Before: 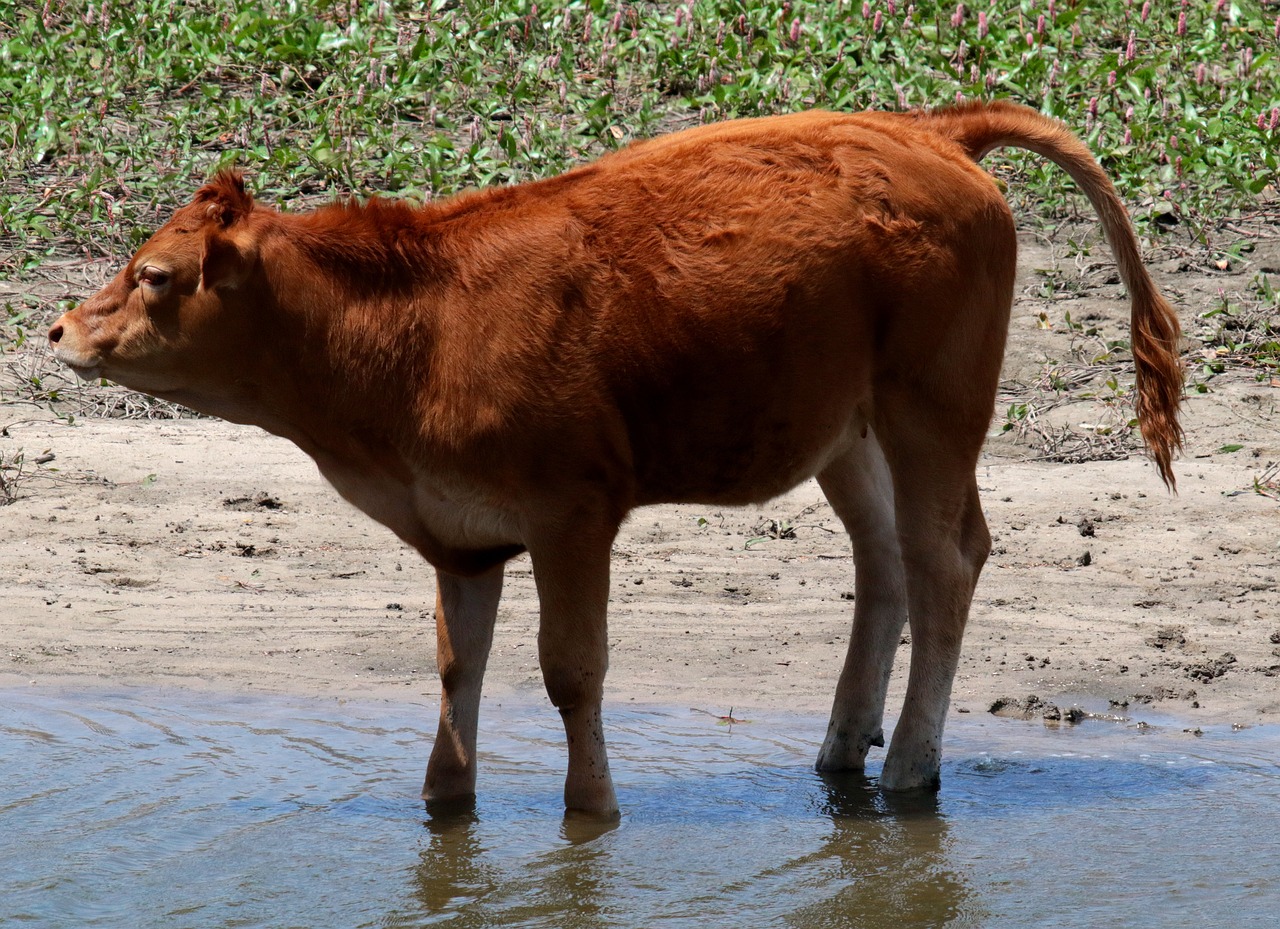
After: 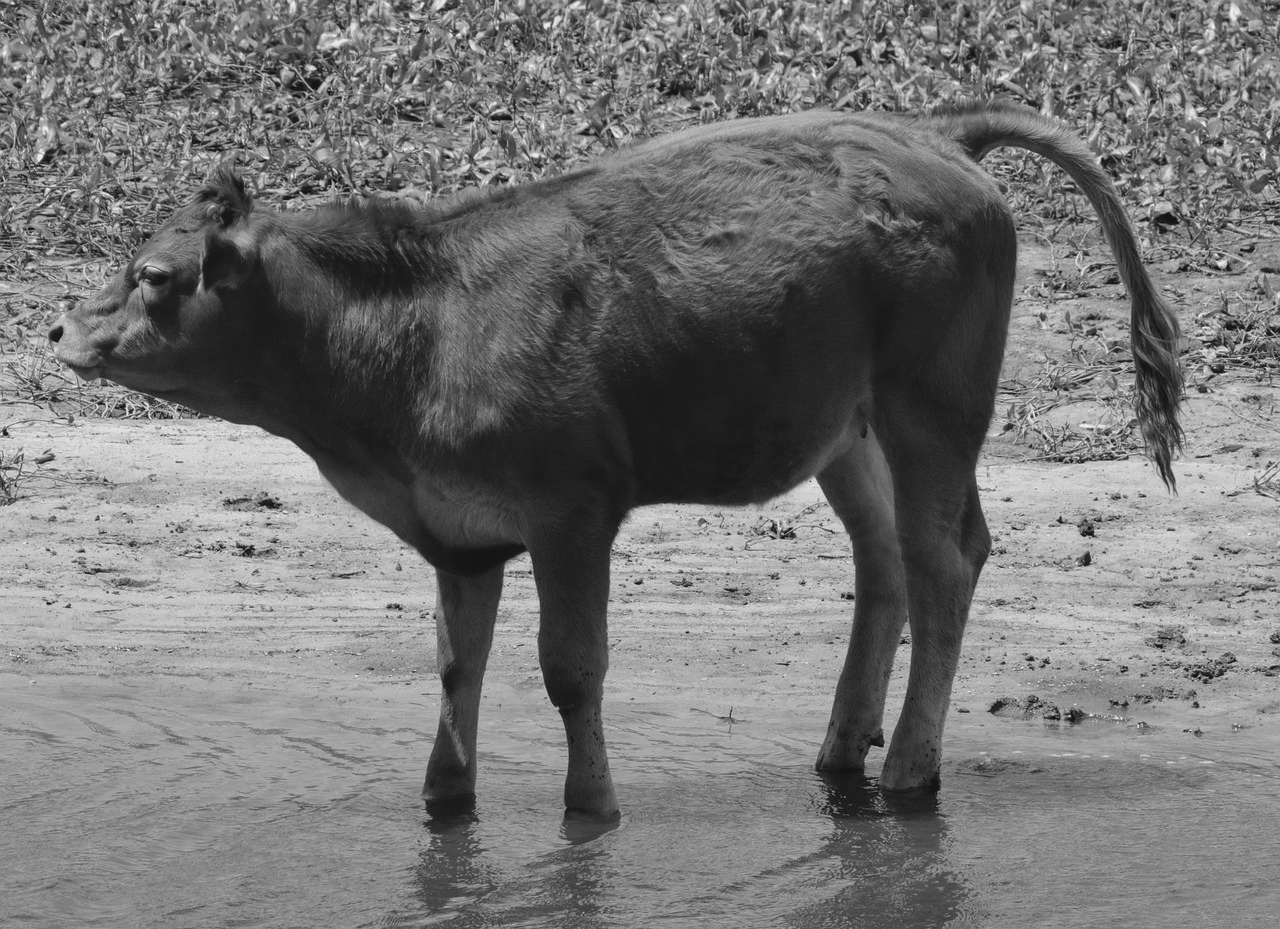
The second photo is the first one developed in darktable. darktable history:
lowpass: radius 0.1, contrast 0.85, saturation 1.1, unbound 0
shadows and highlights: shadows 52.34, highlights -28.23, soften with gaussian
monochrome: a 32, b 64, size 2.3, highlights 1
local contrast: highlights 100%, shadows 100%, detail 120%, midtone range 0.2
white balance: emerald 1
